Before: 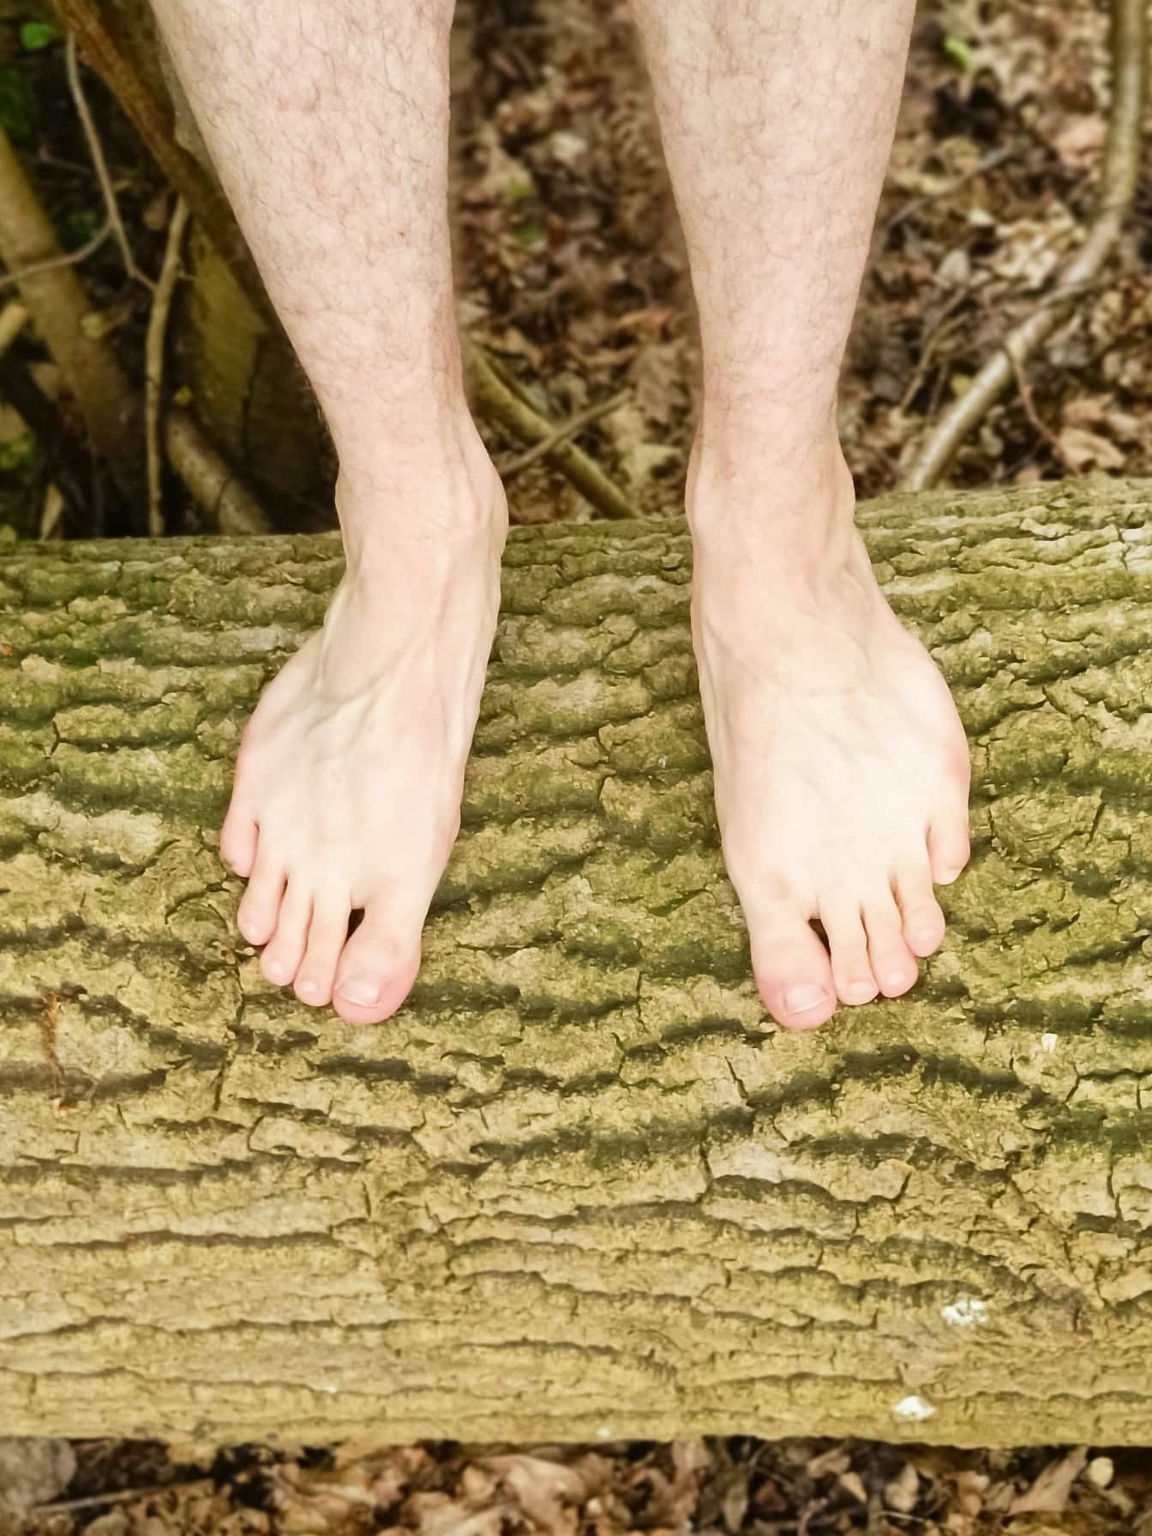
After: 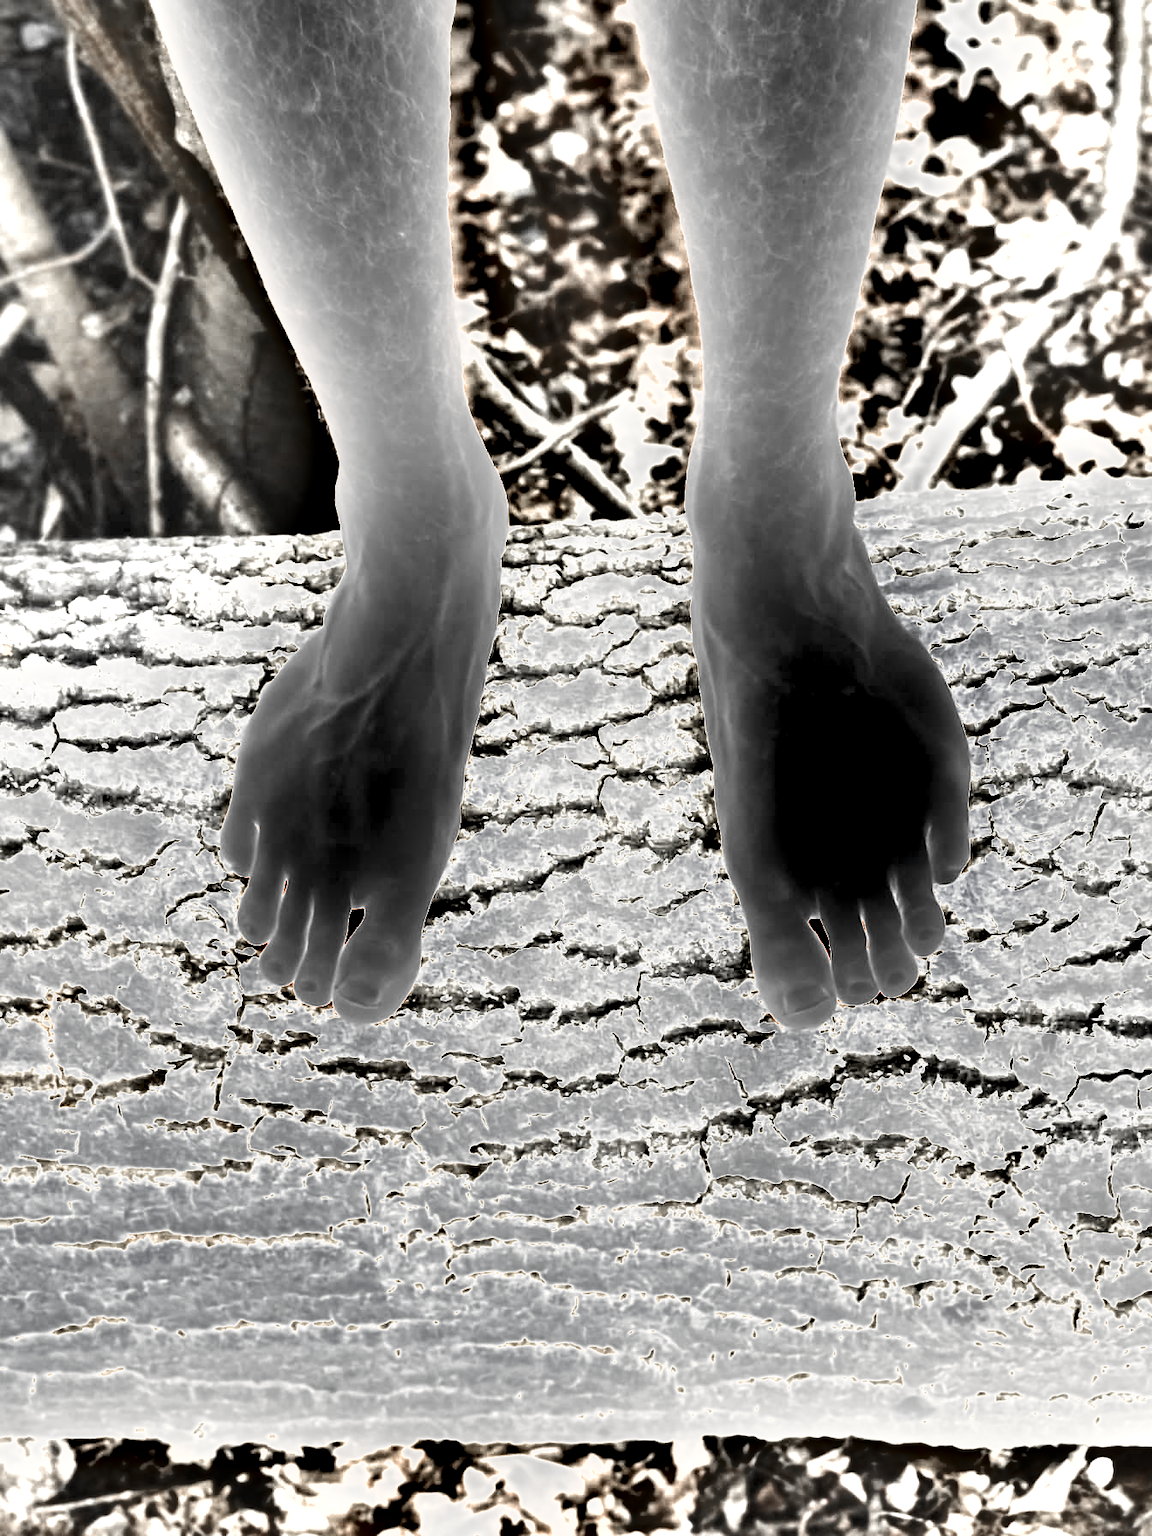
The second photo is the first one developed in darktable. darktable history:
levels: white 99.91%, levels [0.062, 0.494, 0.925]
color zones: curves: ch0 [(0, 0.278) (0.143, 0.5) (0.286, 0.5) (0.429, 0.5) (0.571, 0.5) (0.714, 0.5) (0.857, 0.5) (1, 0.5)]; ch1 [(0, 1) (0.143, 0.165) (0.286, 0) (0.429, 0) (0.571, 0) (0.714, 0) (0.857, 0.5) (1, 0.5)]; ch2 [(0, 0.508) (0.143, 0.5) (0.286, 0.5) (0.429, 0.5) (0.571, 0.5) (0.714, 0.5) (0.857, 0.5) (1, 0.5)]
exposure: exposure 2.217 EV, compensate exposure bias true, compensate highlight preservation false
shadows and highlights: low approximation 0.01, soften with gaussian
